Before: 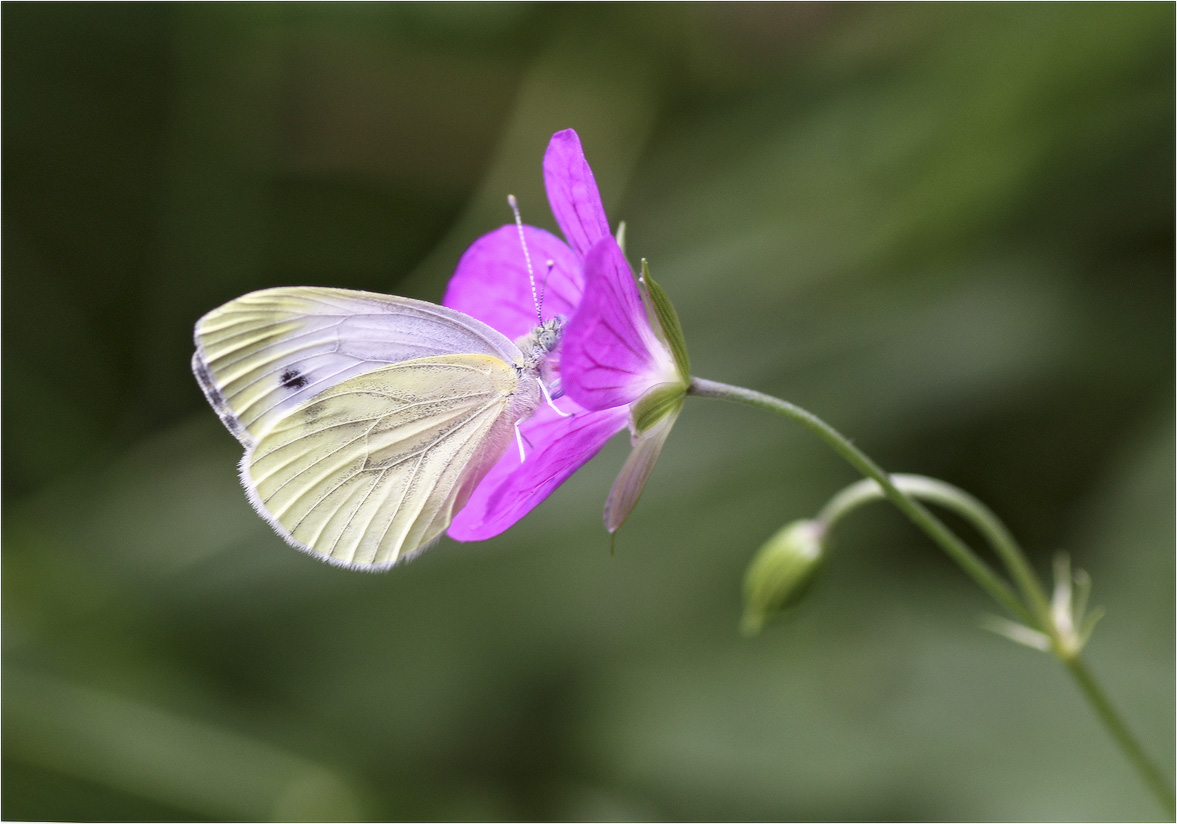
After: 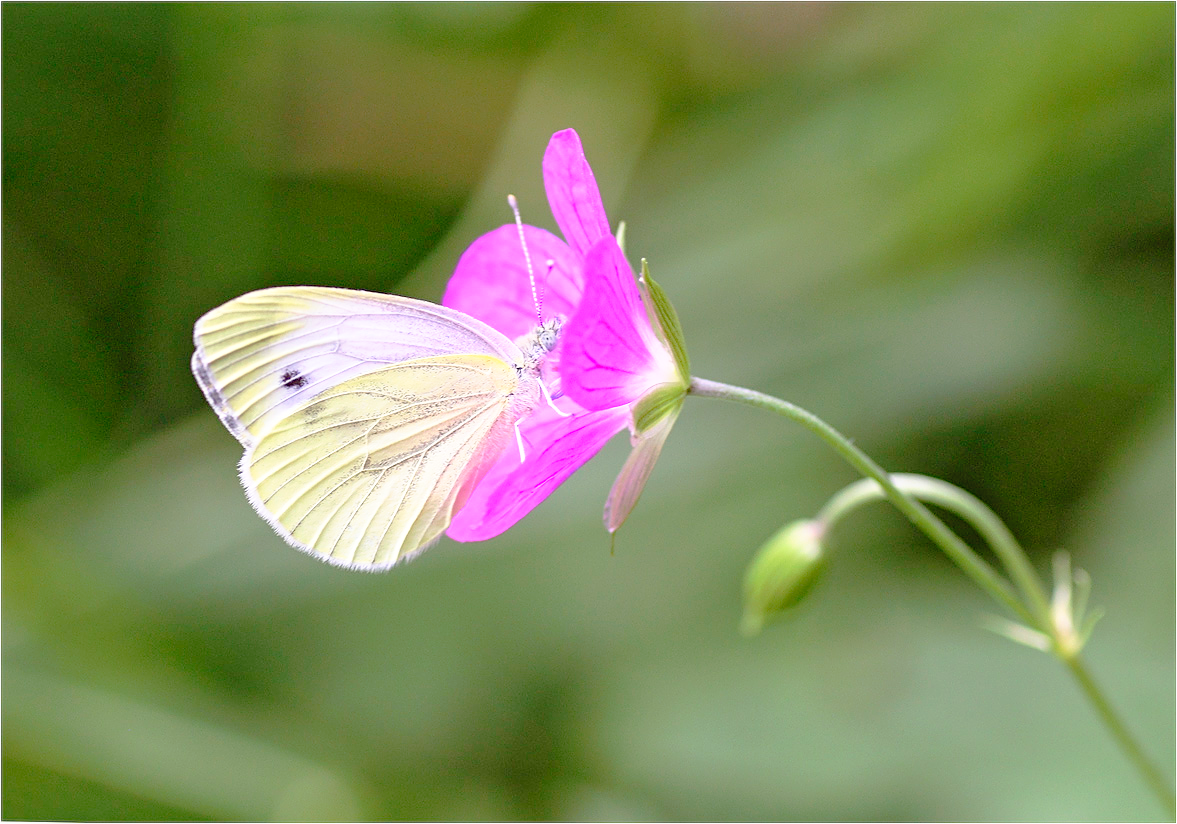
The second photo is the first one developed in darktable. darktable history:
contrast brightness saturation: contrast 0.069, brightness 0.179, saturation 0.407
sharpen: on, module defaults
tone curve: curves: ch0 [(0, 0) (0.003, 0.007) (0.011, 0.011) (0.025, 0.021) (0.044, 0.04) (0.069, 0.07) (0.1, 0.129) (0.136, 0.187) (0.177, 0.254) (0.224, 0.325) (0.277, 0.398) (0.335, 0.461) (0.399, 0.513) (0.468, 0.571) (0.543, 0.624) (0.623, 0.69) (0.709, 0.777) (0.801, 0.86) (0.898, 0.953) (1, 1)], preserve colors none
